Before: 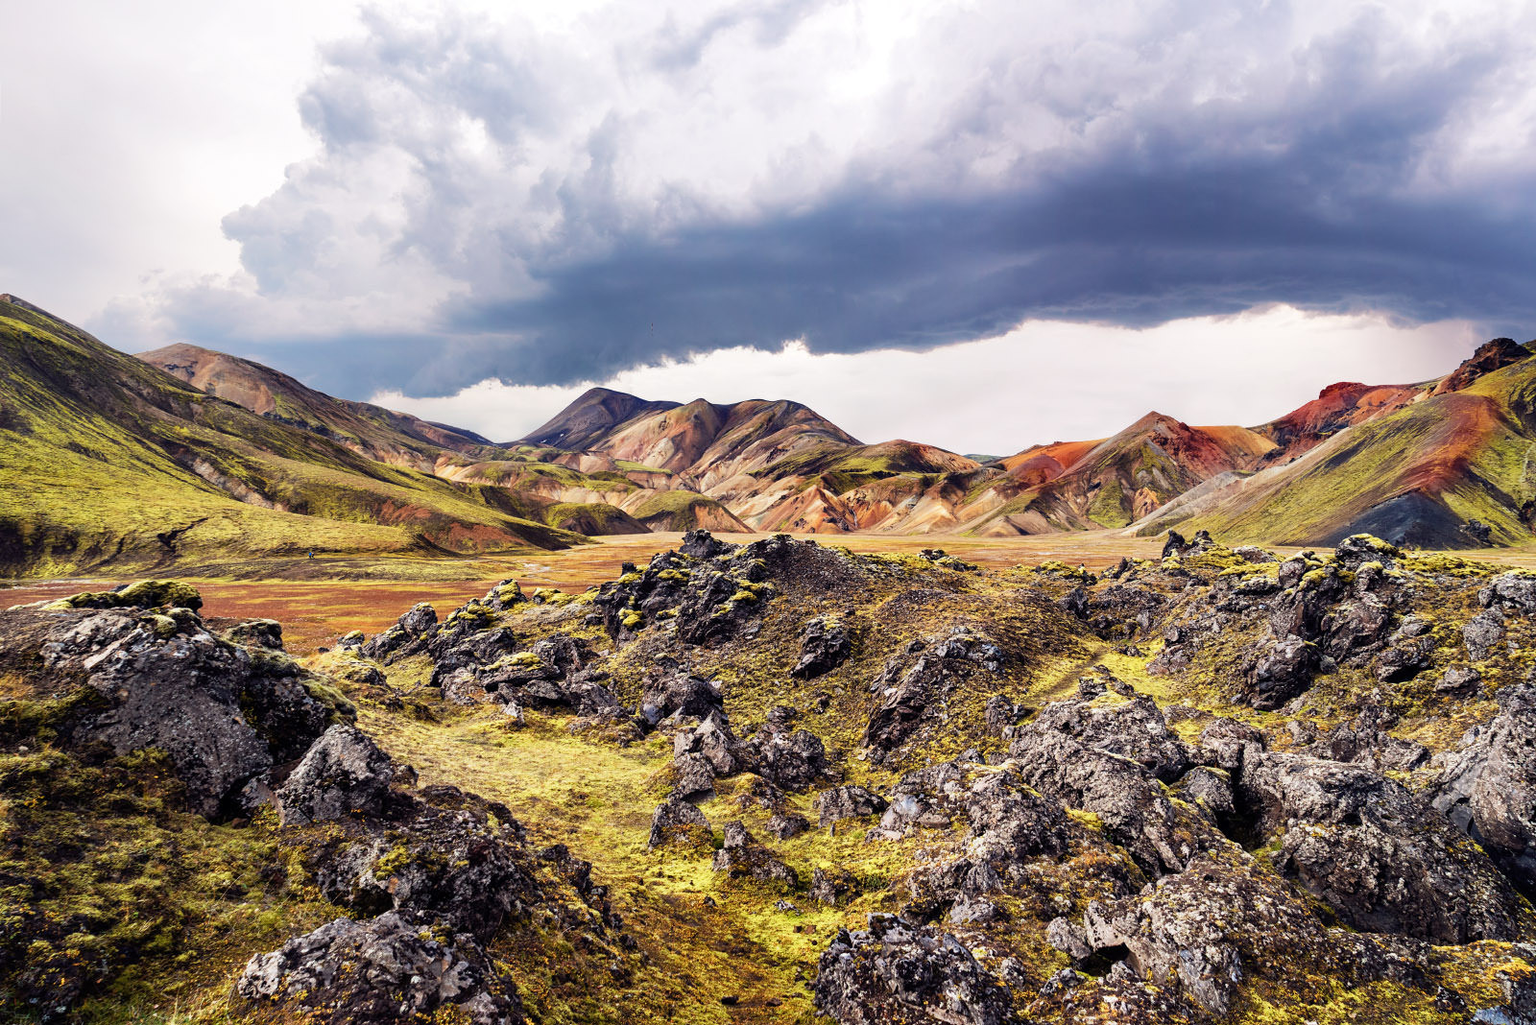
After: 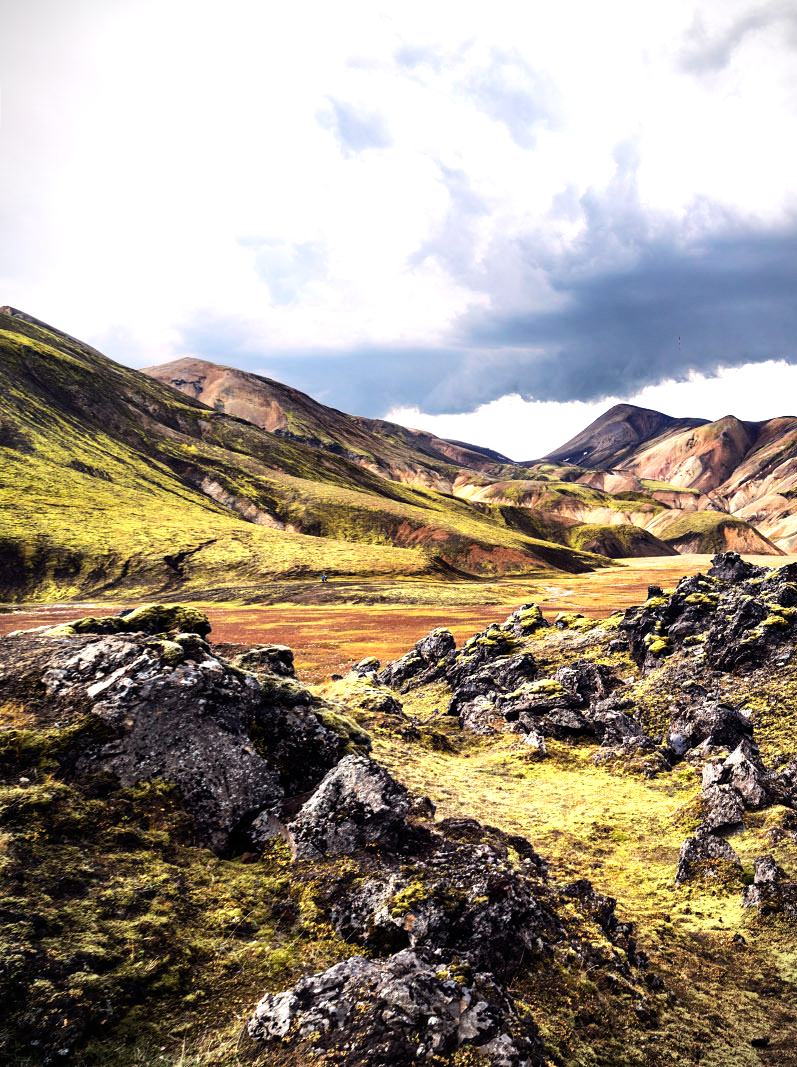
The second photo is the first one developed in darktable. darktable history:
tone equalizer: -8 EV -0.726 EV, -7 EV -0.681 EV, -6 EV -0.611 EV, -5 EV -0.395 EV, -3 EV 0.401 EV, -2 EV 0.6 EV, -1 EV 0.689 EV, +0 EV 0.769 EV, edges refinement/feathering 500, mask exposure compensation -1.57 EV, preserve details no
crop and rotate: left 0.042%, top 0%, right 50.144%
vignetting: on, module defaults
